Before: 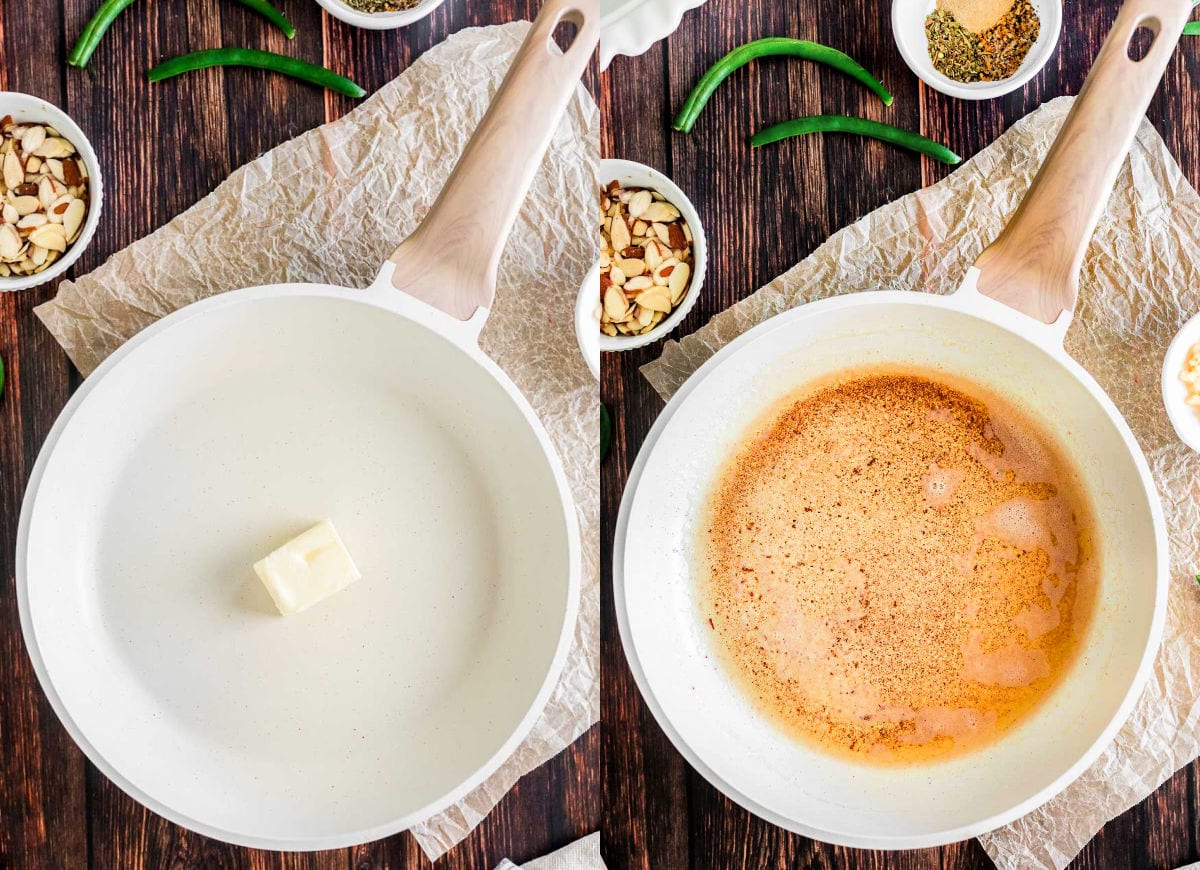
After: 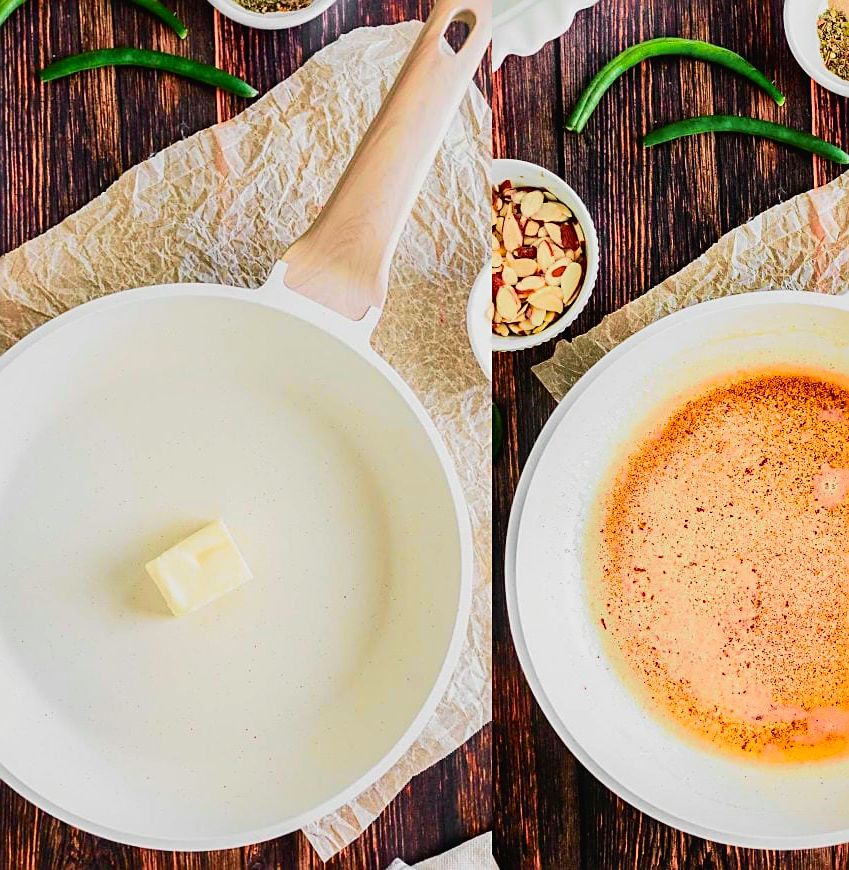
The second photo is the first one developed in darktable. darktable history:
crop and rotate: left 9.061%, right 20.142%
sharpen: on, module defaults
tone curve: curves: ch0 [(0, 0.018) (0.036, 0.038) (0.15, 0.131) (0.27, 0.247) (0.545, 0.561) (0.761, 0.761) (1, 0.919)]; ch1 [(0, 0) (0.179, 0.173) (0.322, 0.32) (0.429, 0.431) (0.502, 0.5) (0.519, 0.522) (0.562, 0.588) (0.625, 0.67) (0.711, 0.745) (1, 1)]; ch2 [(0, 0) (0.29, 0.295) (0.404, 0.436) (0.497, 0.499) (0.521, 0.523) (0.561, 0.605) (0.657, 0.655) (0.712, 0.764) (1, 1)], color space Lab, independent channels, preserve colors none
